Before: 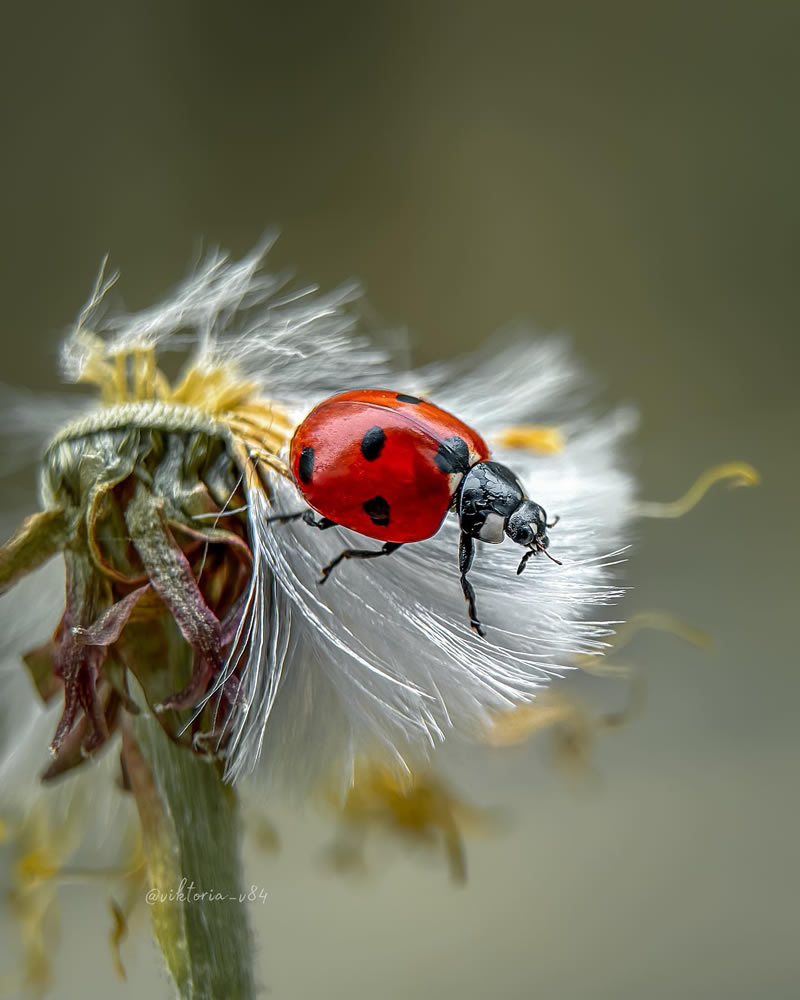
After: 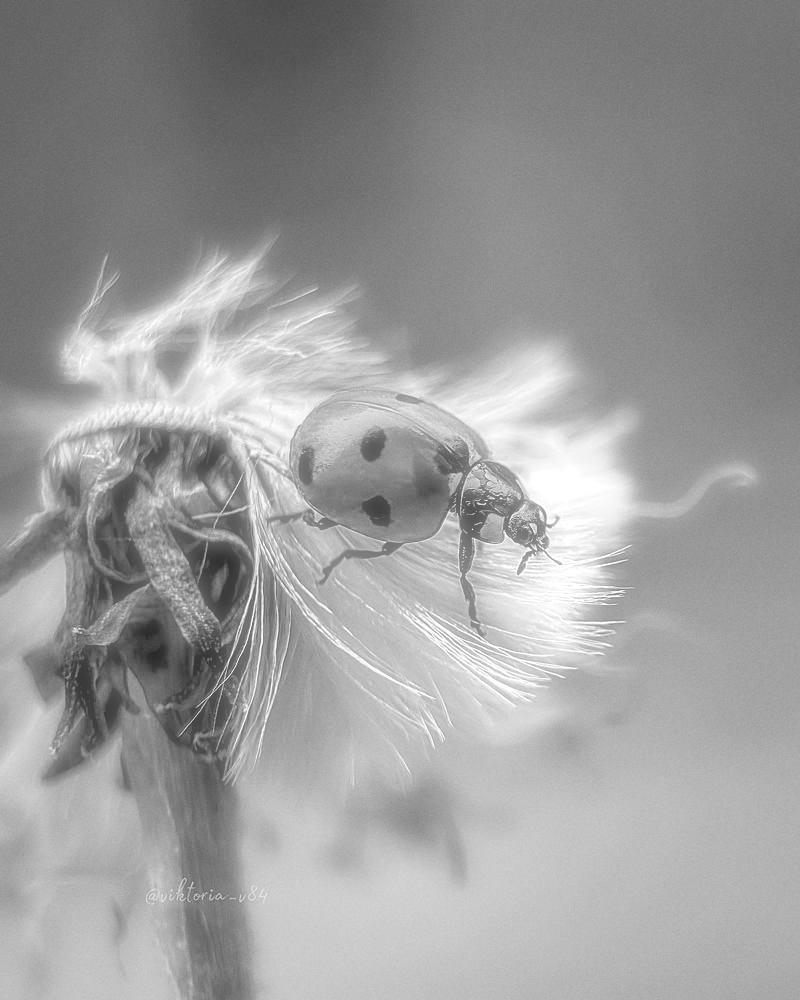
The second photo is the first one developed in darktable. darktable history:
rgb levels: levels [[0.027, 0.429, 0.996], [0, 0.5, 1], [0, 0.5, 1]]
white balance: red 1.467, blue 0.684
soften: on, module defaults
sharpen: on, module defaults
monochrome: a -6.99, b 35.61, size 1.4
grain: coarseness 0.09 ISO
